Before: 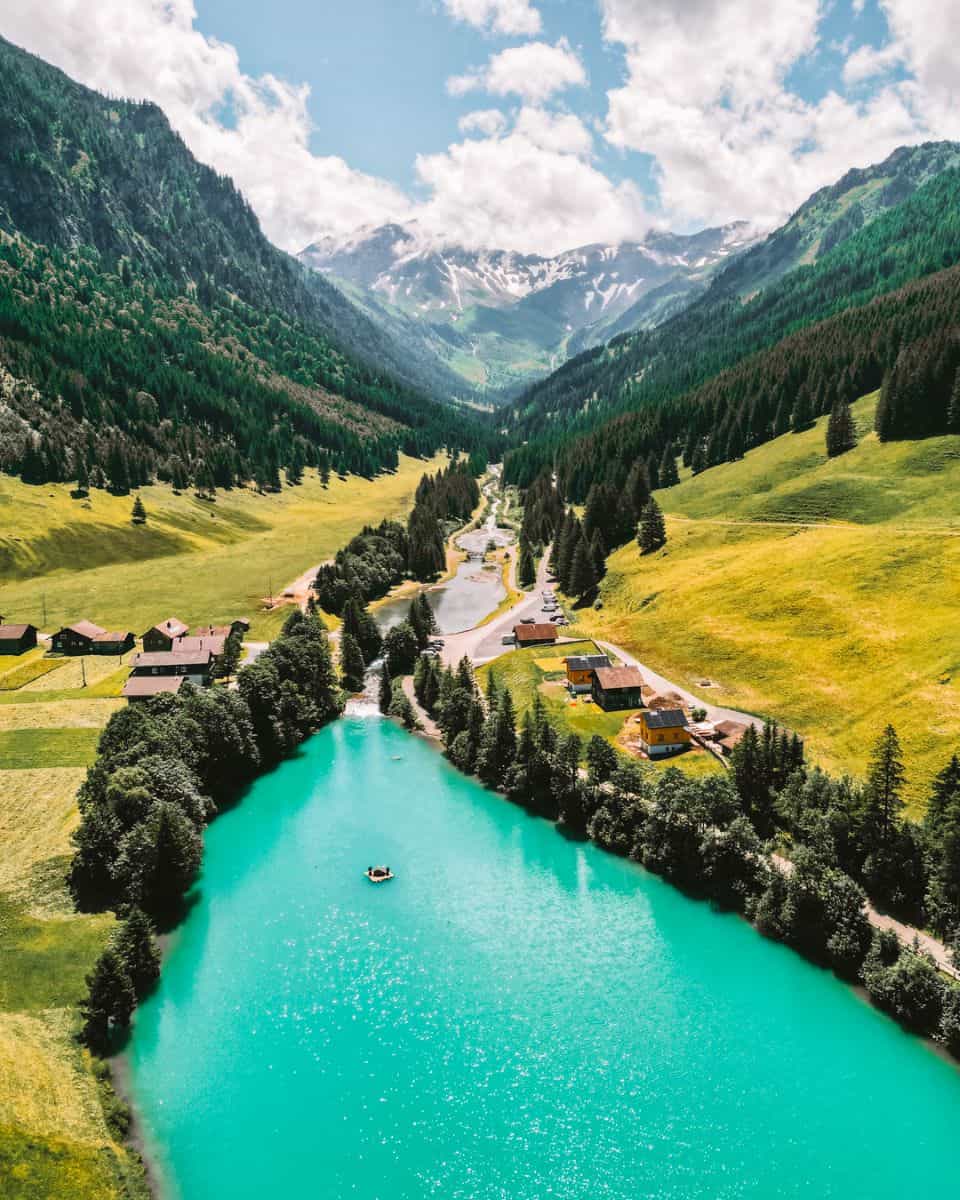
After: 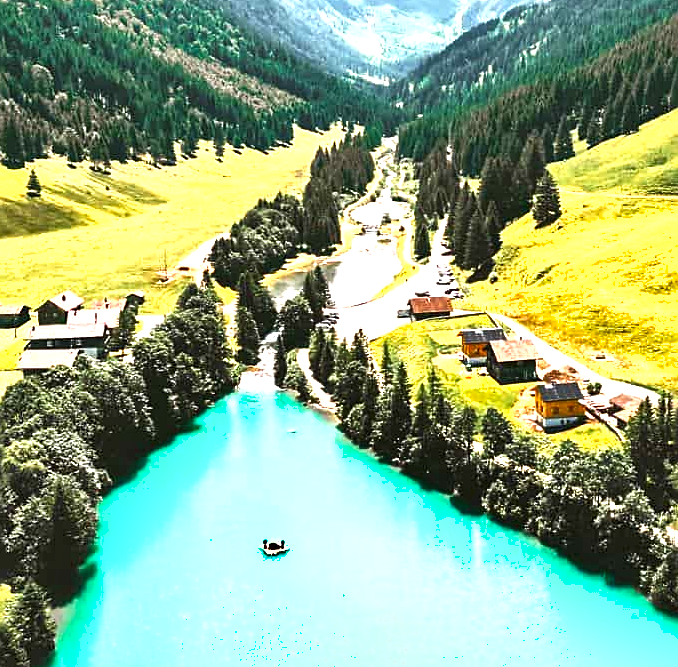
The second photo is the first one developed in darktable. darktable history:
sharpen: on, module defaults
crop: left 11.041%, top 27.299%, right 18.295%, bottom 17.058%
exposure: black level correction 0, exposure 1.468 EV, compensate highlight preservation false
shadows and highlights: soften with gaussian
